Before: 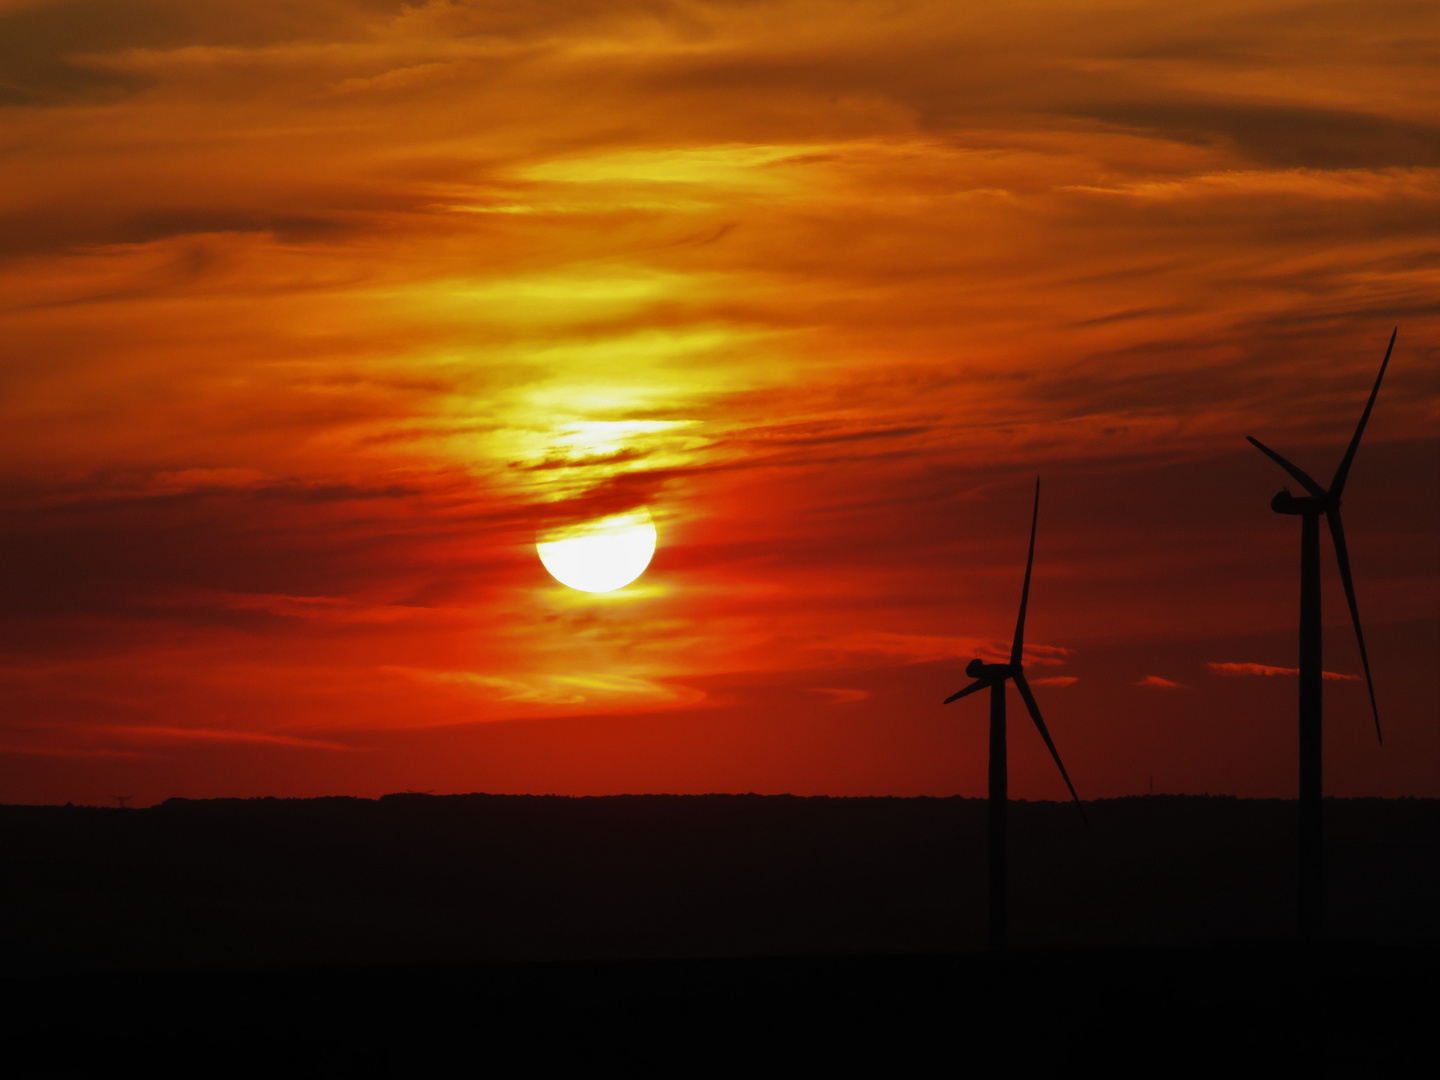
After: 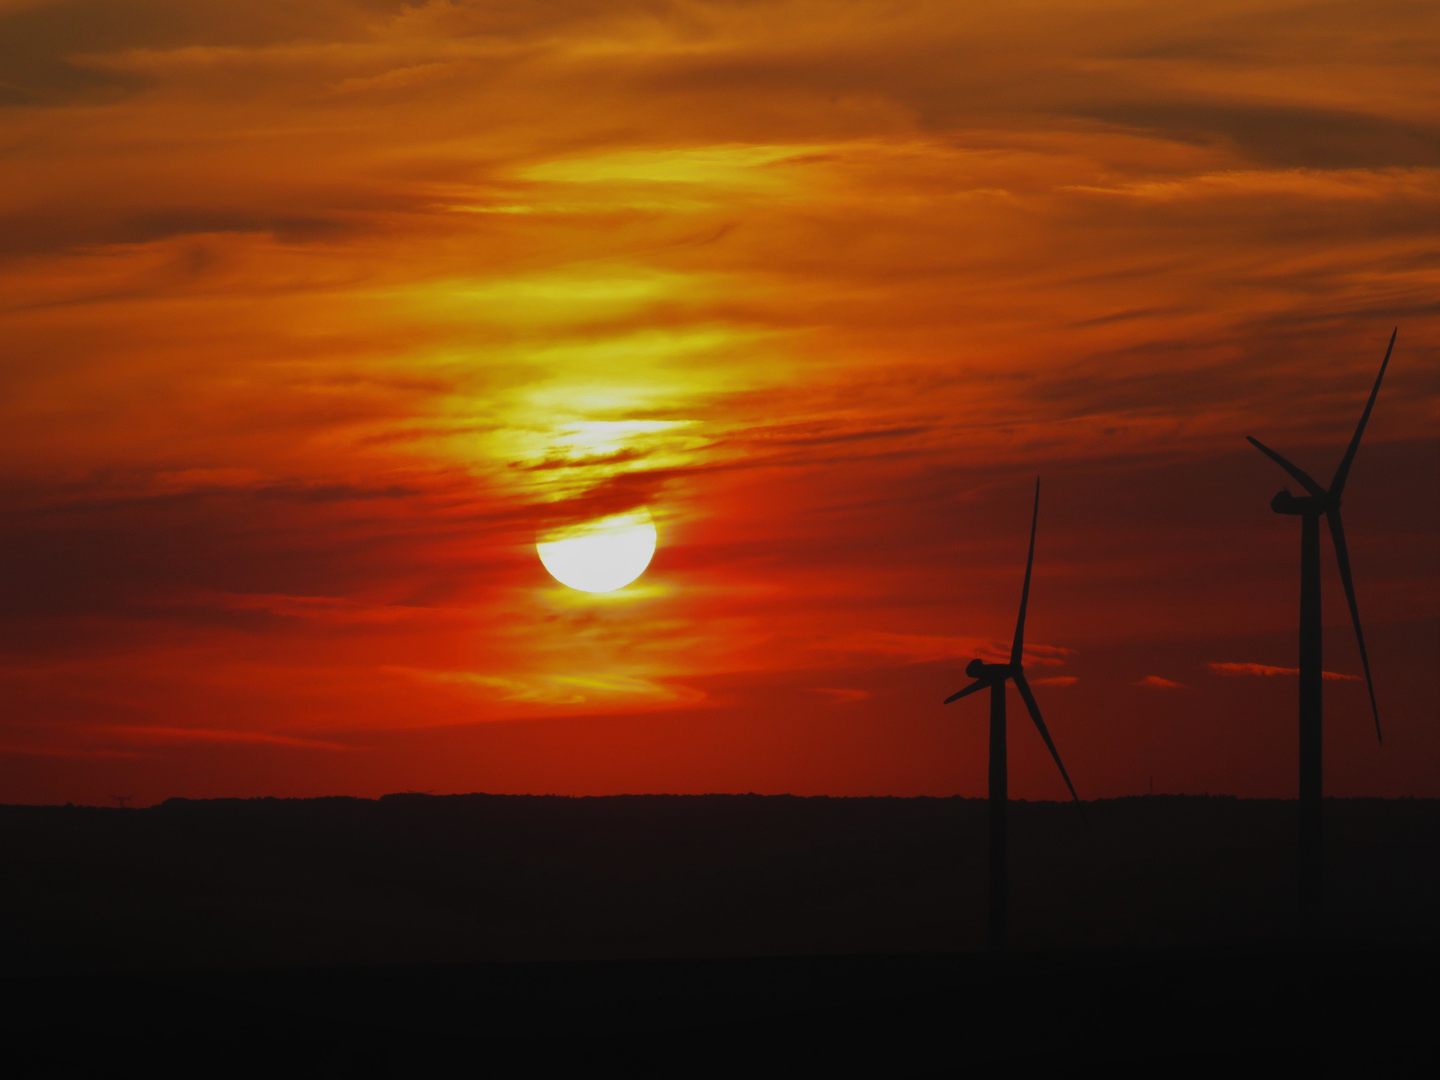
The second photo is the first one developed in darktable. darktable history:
contrast brightness saturation: saturation -0.05
local contrast: highlights 68%, shadows 68%, detail 82%, midtone range 0.325
